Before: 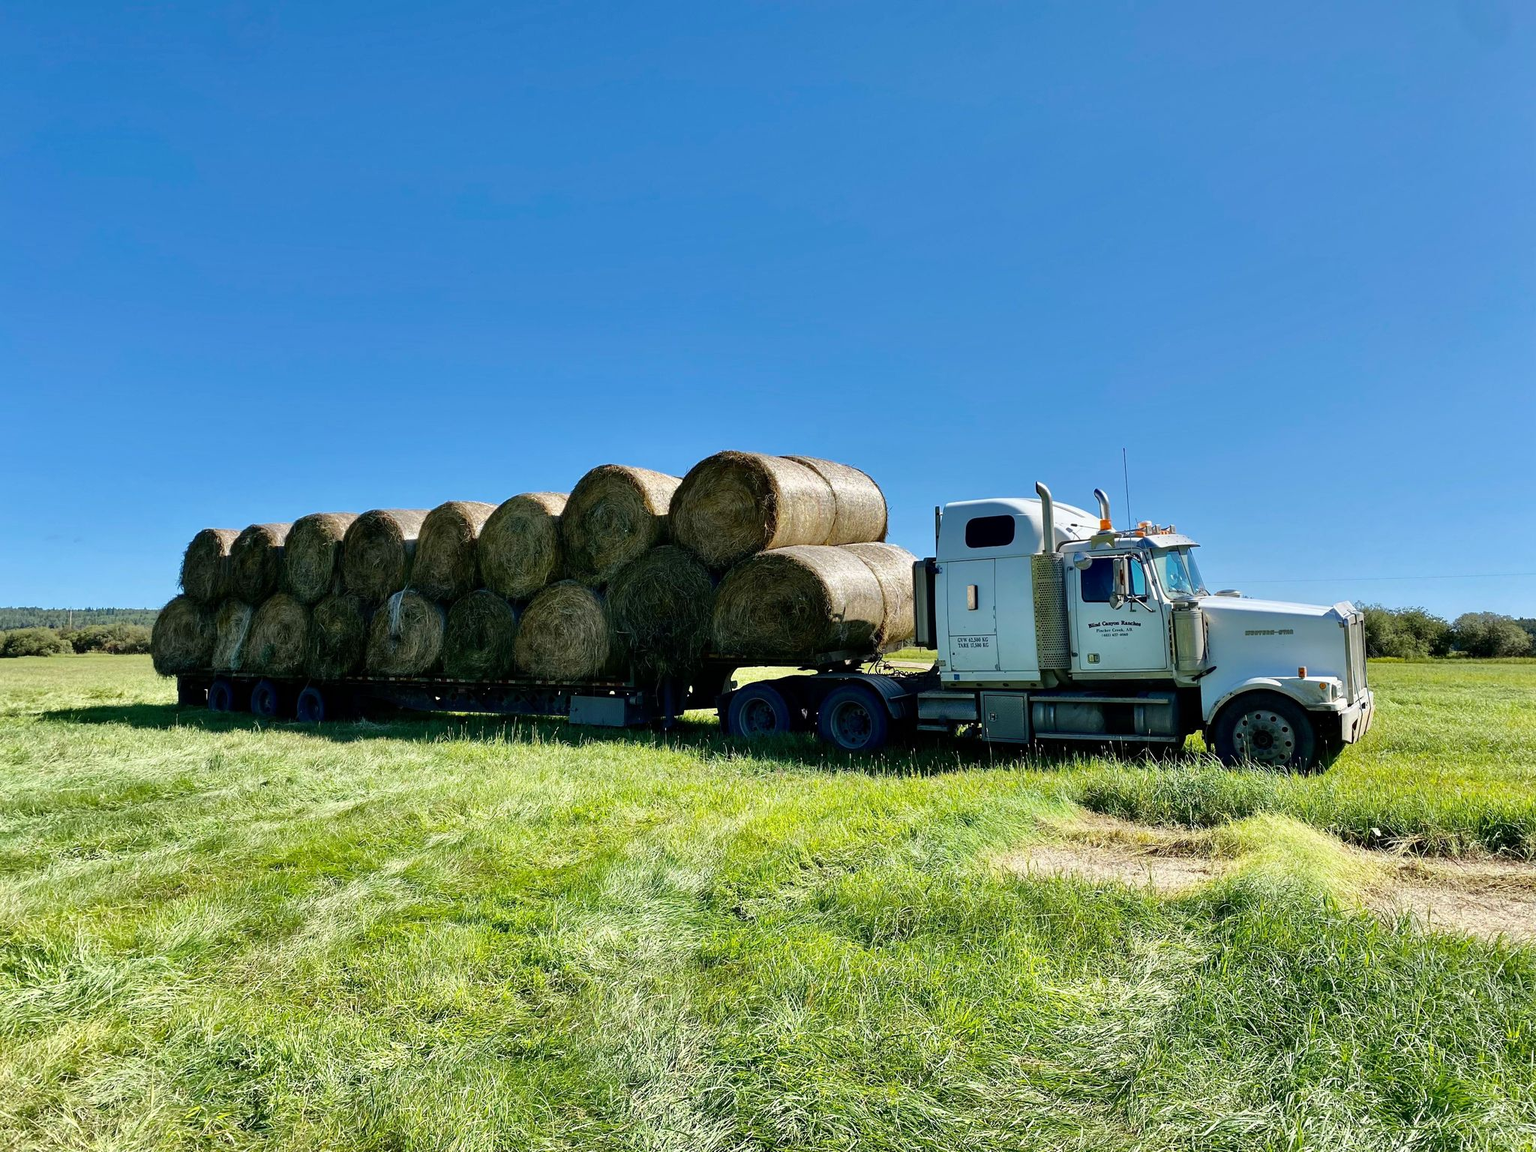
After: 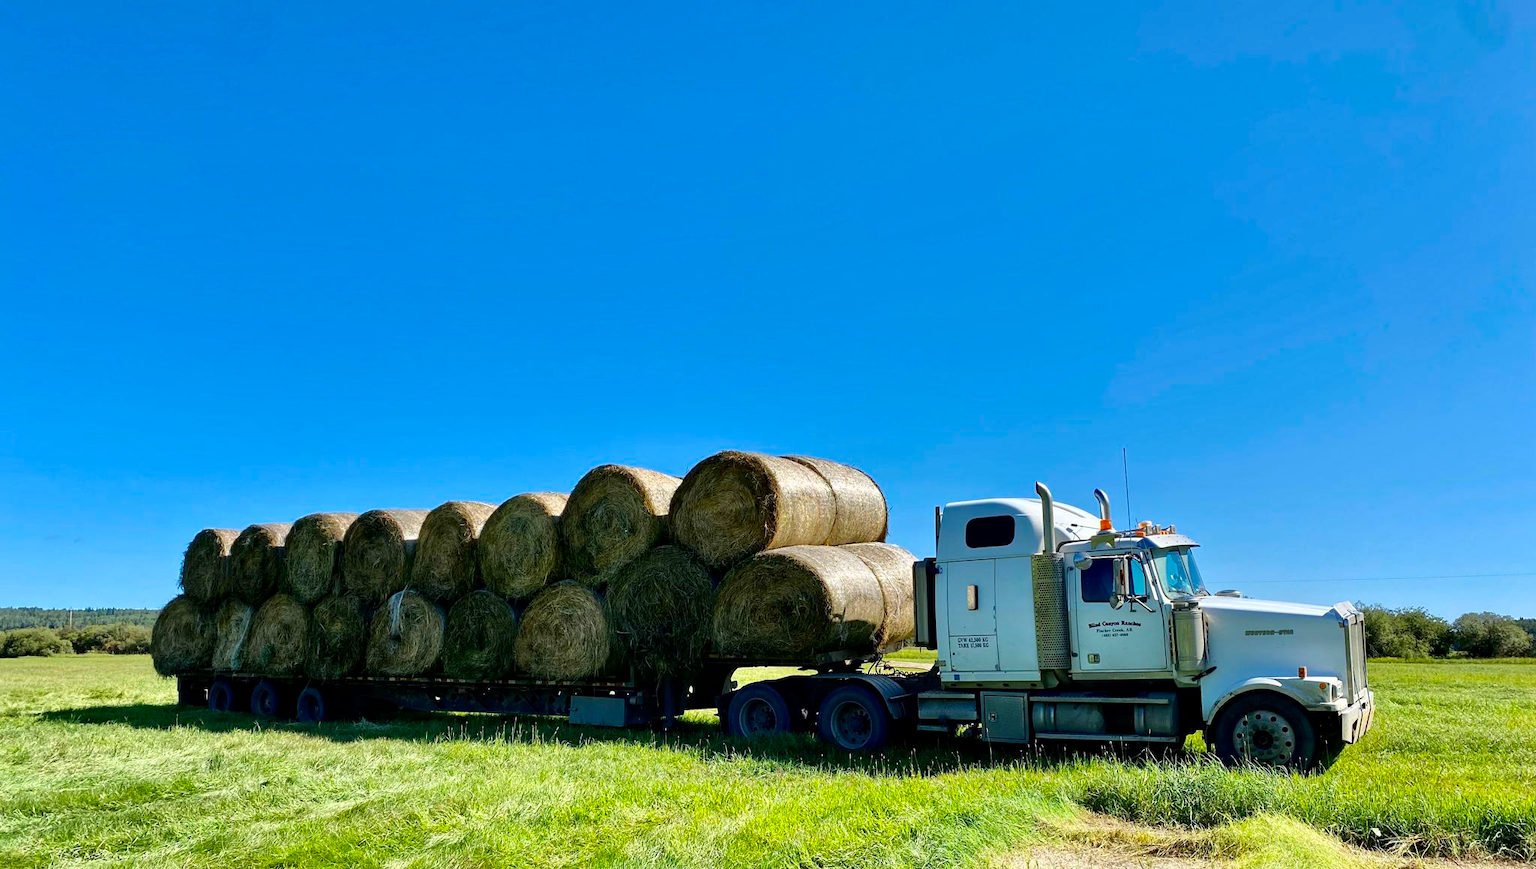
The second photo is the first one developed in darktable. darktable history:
local contrast: mode bilateral grid, contrast 28, coarseness 15, detail 116%, midtone range 0.2
color correction: highlights b* 0.06, saturation 1.29
crop: bottom 24.518%
